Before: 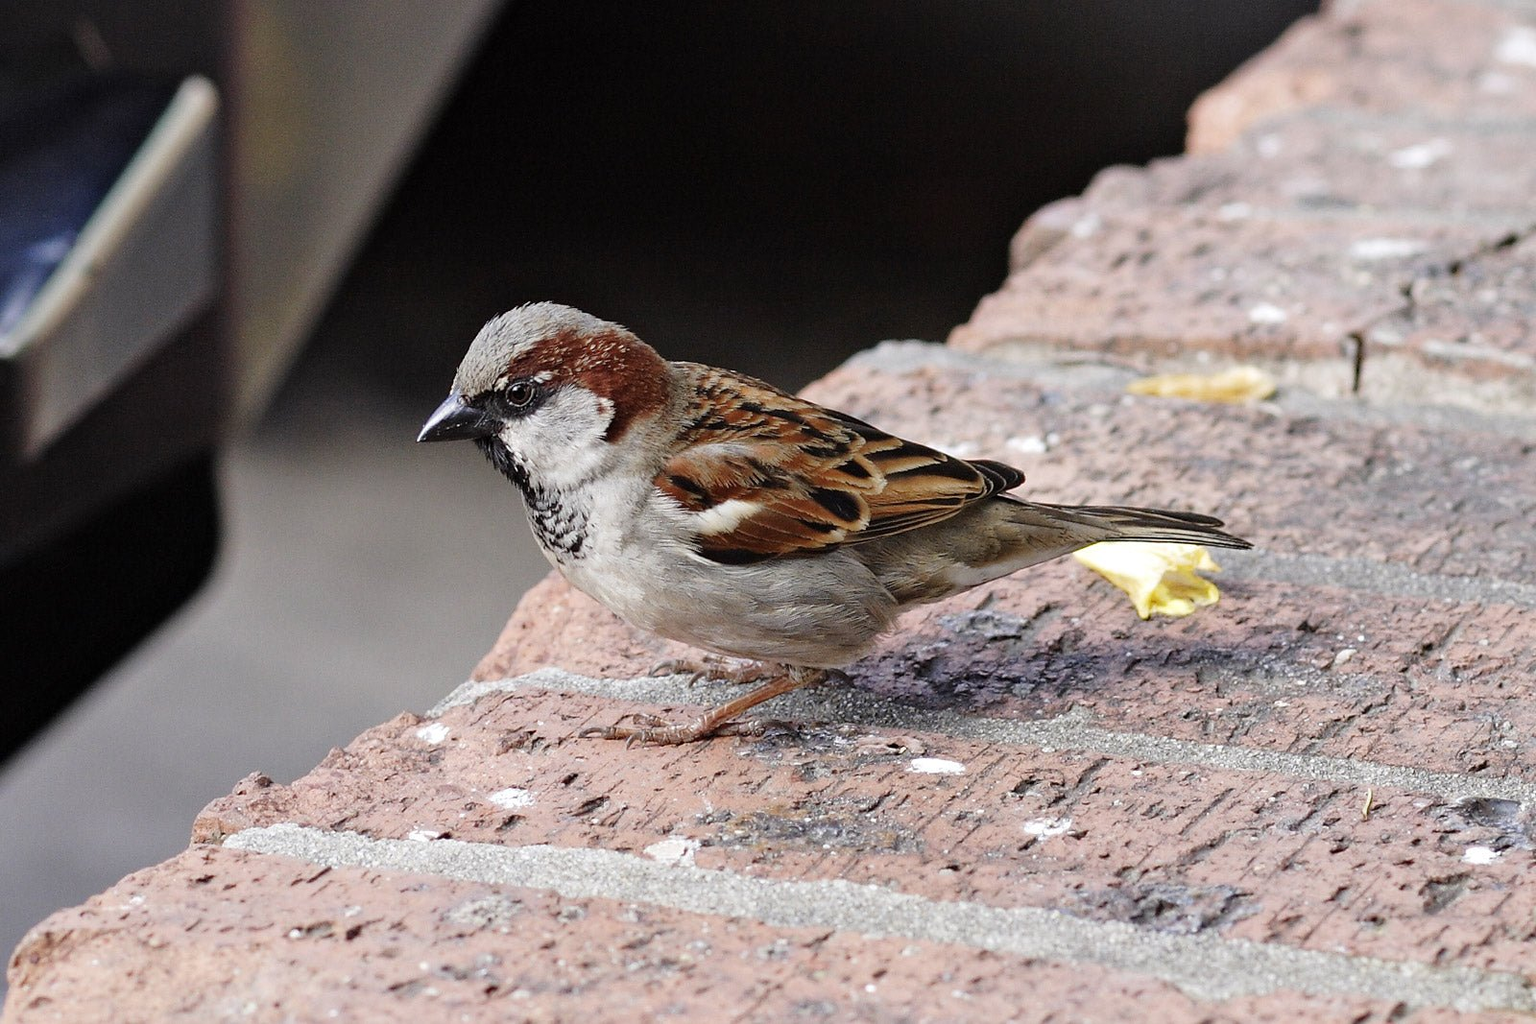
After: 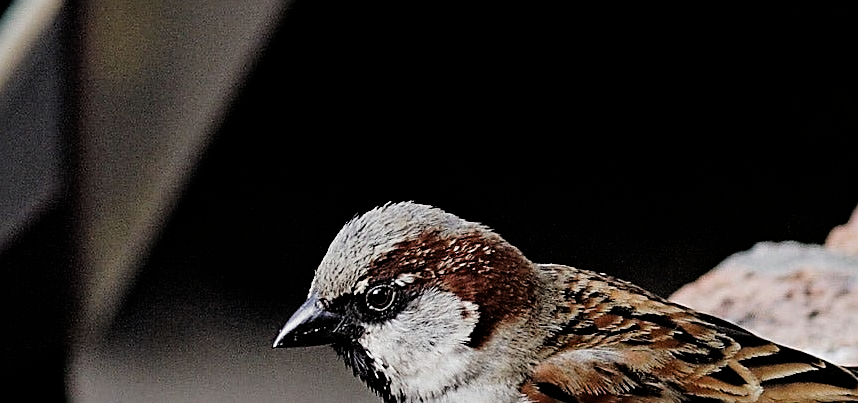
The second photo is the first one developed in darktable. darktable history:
sharpen: radius 2.584, amount 0.688
haze removal: compatibility mode true, adaptive false
crop: left 10.121%, top 10.631%, right 36.218%, bottom 51.526%
color zones: curves: ch0 [(0, 0.497) (0.143, 0.5) (0.286, 0.5) (0.429, 0.483) (0.571, 0.116) (0.714, -0.006) (0.857, 0.28) (1, 0.497)]
filmic rgb: black relative exposure -5 EV, white relative exposure 3.5 EV, hardness 3.19, contrast 1.2, highlights saturation mix -50%
